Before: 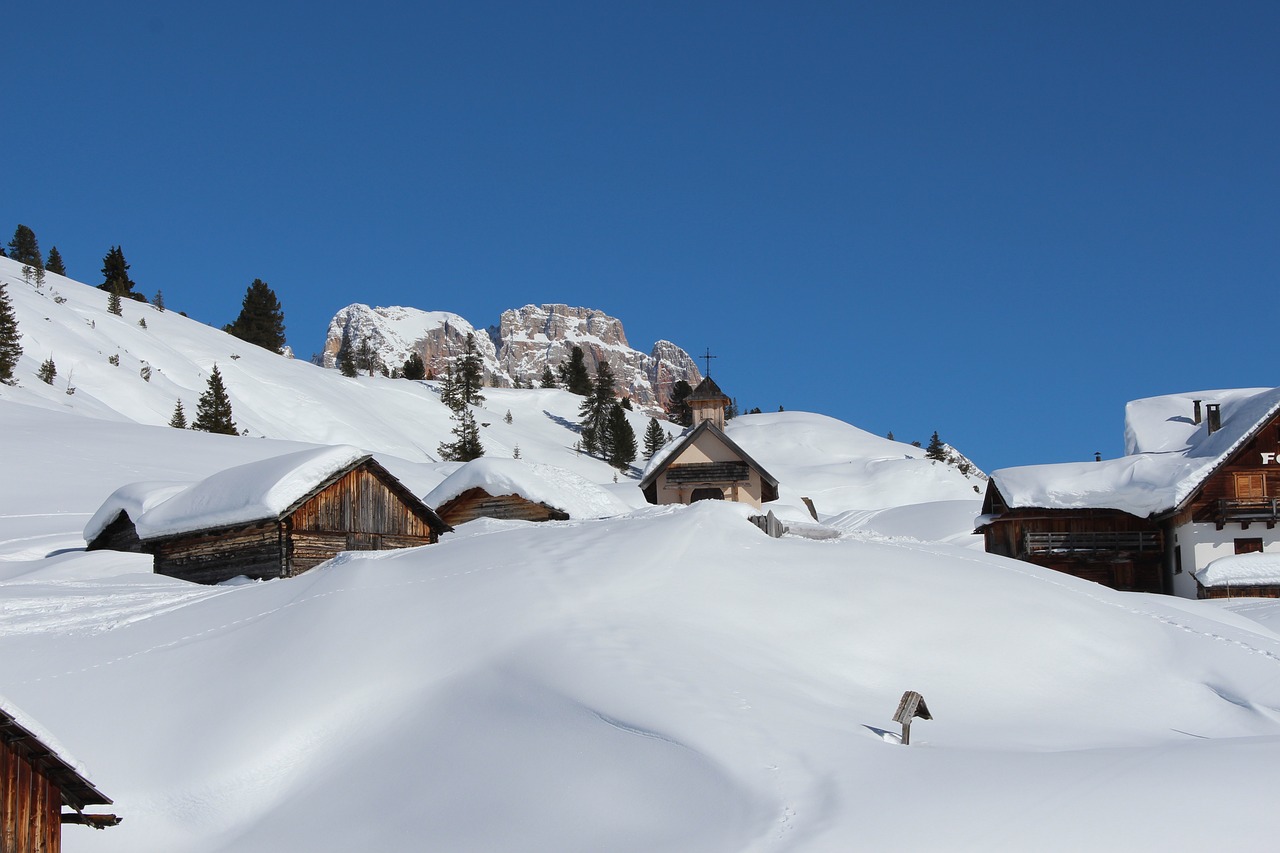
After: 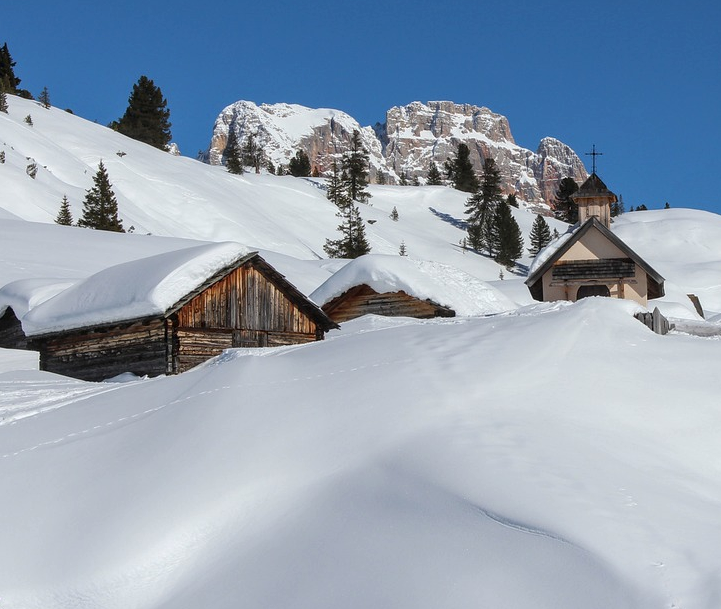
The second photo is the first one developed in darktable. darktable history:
crop: left 8.966%, top 23.852%, right 34.699%, bottom 4.703%
local contrast: on, module defaults
